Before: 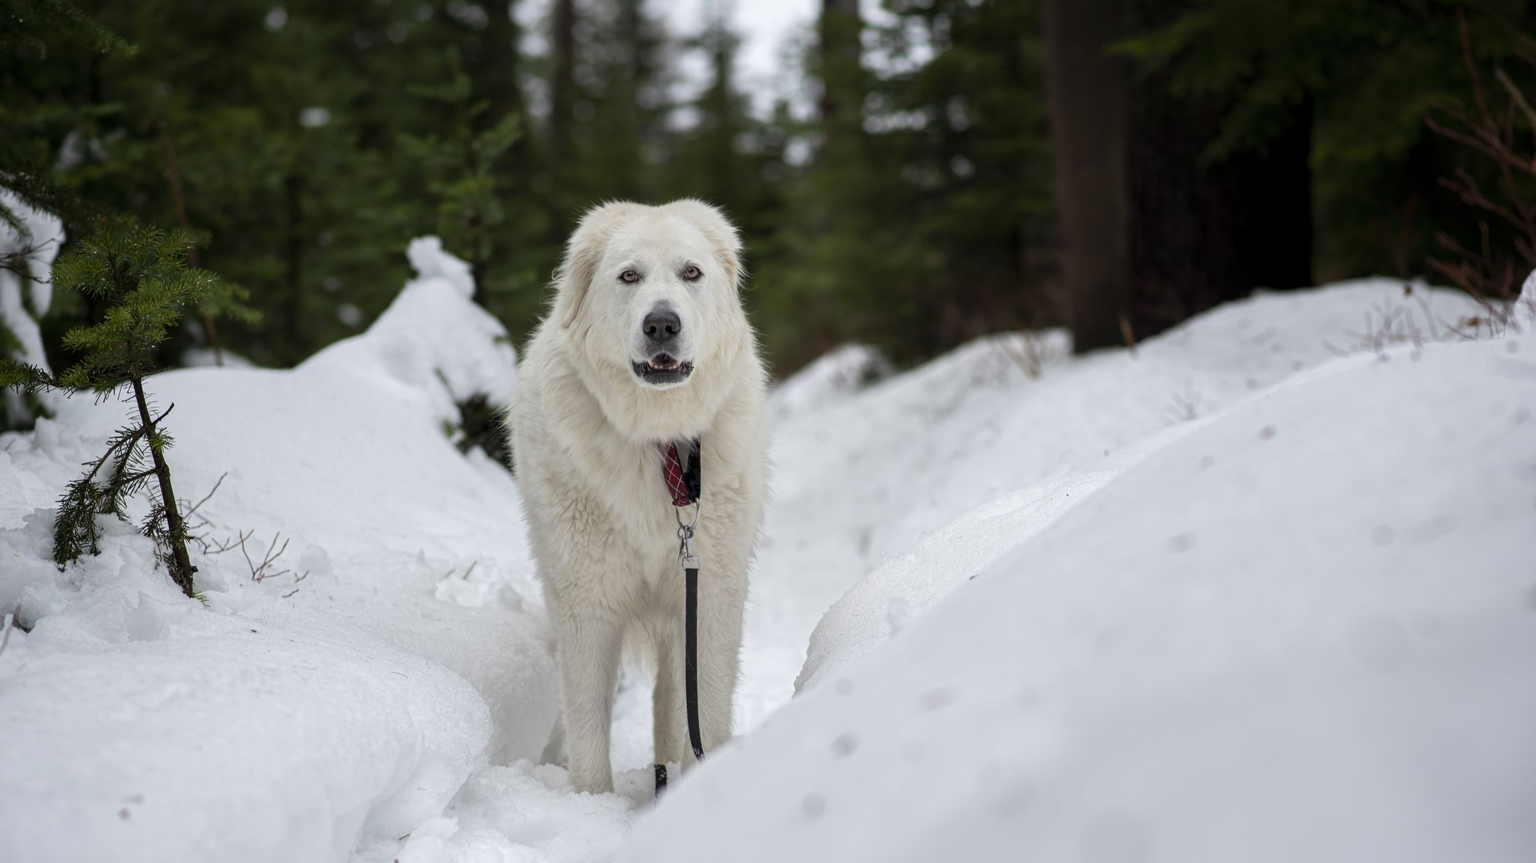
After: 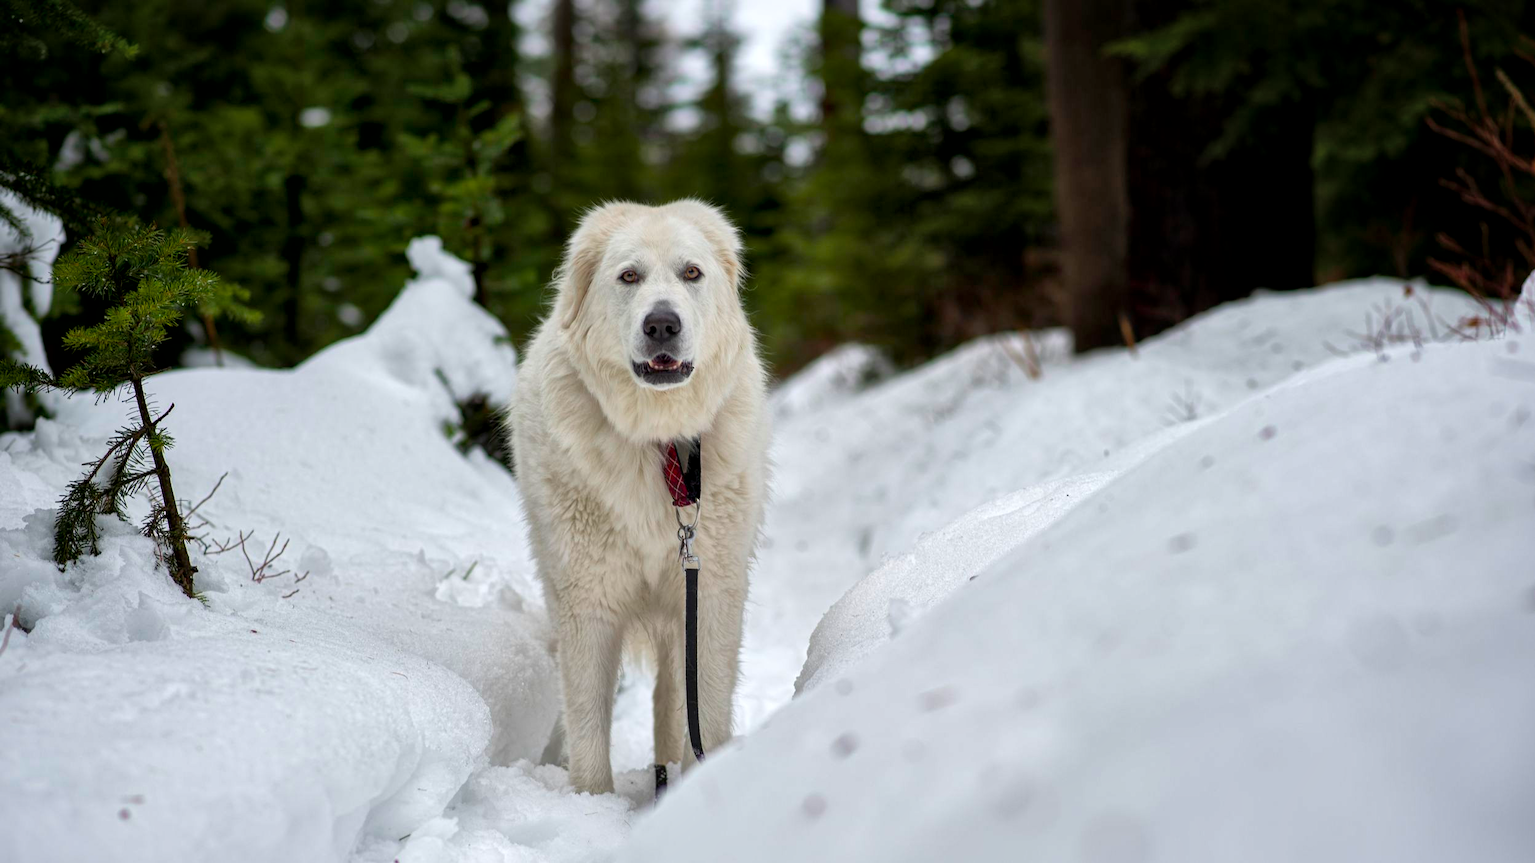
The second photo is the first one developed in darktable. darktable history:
local contrast: mode bilateral grid, contrast 20, coarseness 49, detail 162%, midtone range 0.2
color balance rgb: perceptual saturation grading › global saturation 30.711%, perceptual brilliance grading › global brilliance 2.659%, perceptual brilliance grading › highlights -2.798%, perceptual brilliance grading › shadows 3.295%, global vibrance 20%
